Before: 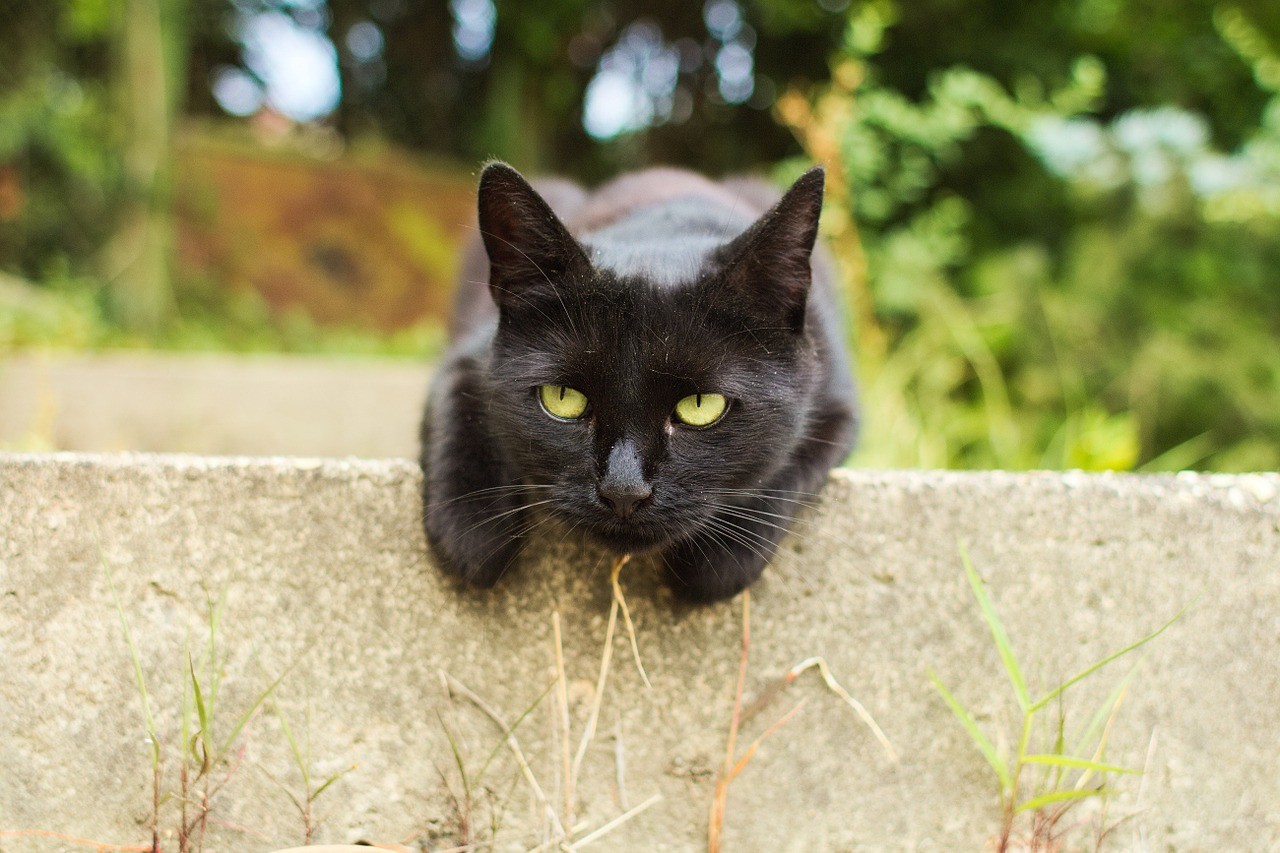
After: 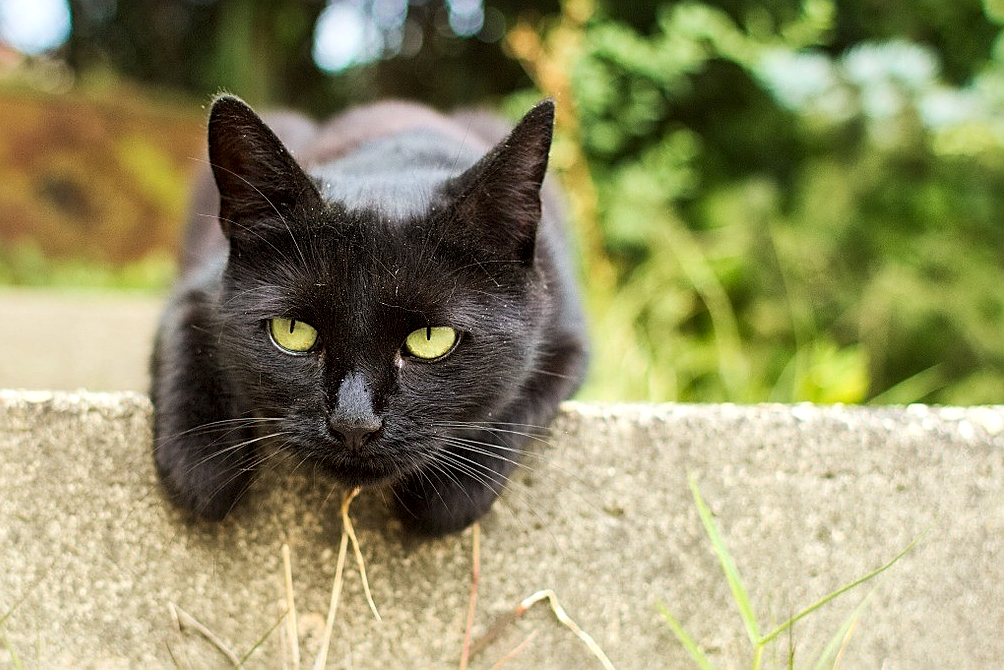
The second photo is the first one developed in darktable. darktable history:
levels: levels [0, 0.498, 0.996]
local contrast: mode bilateral grid, contrast 20, coarseness 51, detail 149%, midtone range 0.2
crop and rotate: left 21.133%, top 8.063%, right 0.392%, bottom 13.328%
sharpen: on, module defaults
